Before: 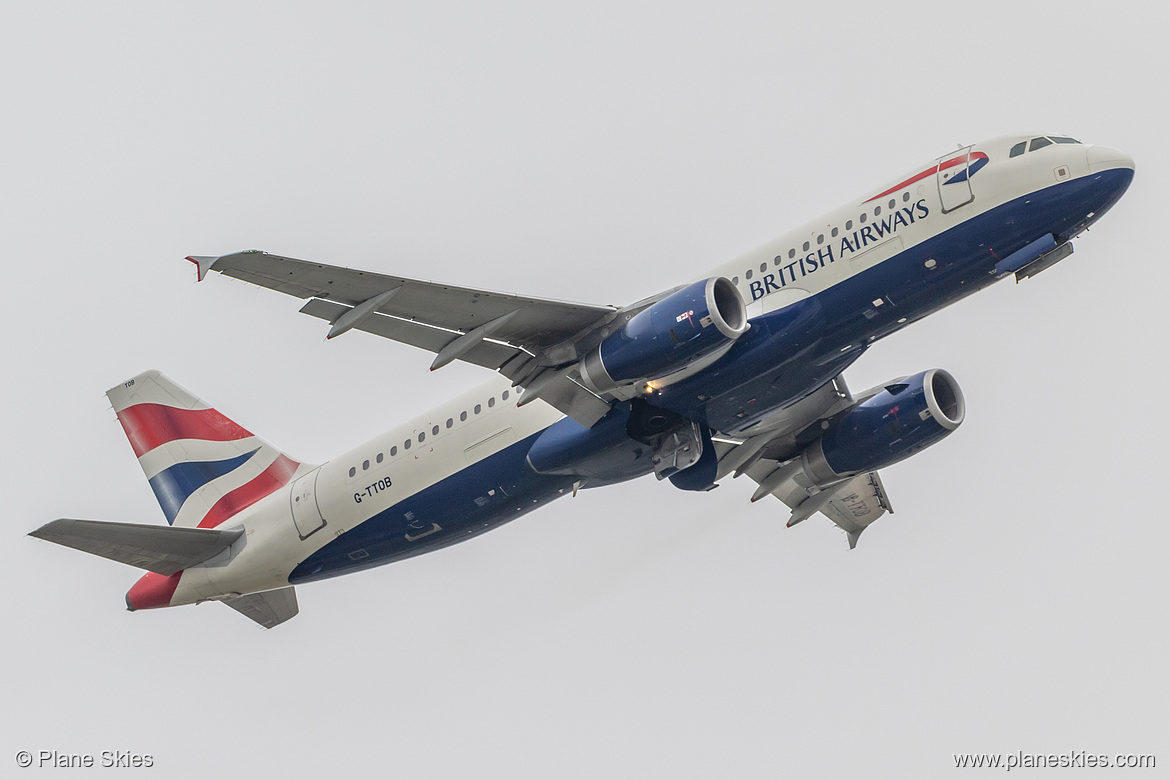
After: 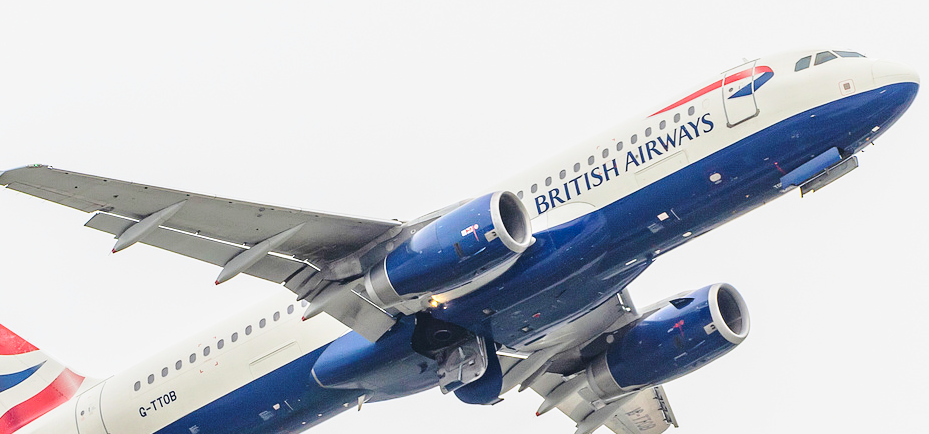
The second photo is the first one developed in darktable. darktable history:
contrast brightness saturation: brightness 0.09, saturation 0.19
base curve: curves: ch0 [(0, 0) (0.028, 0.03) (0.121, 0.232) (0.46, 0.748) (0.859, 0.968) (1, 1)], preserve colors none
crop: left 18.38%, top 11.092%, right 2.134%, bottom 33.217%
